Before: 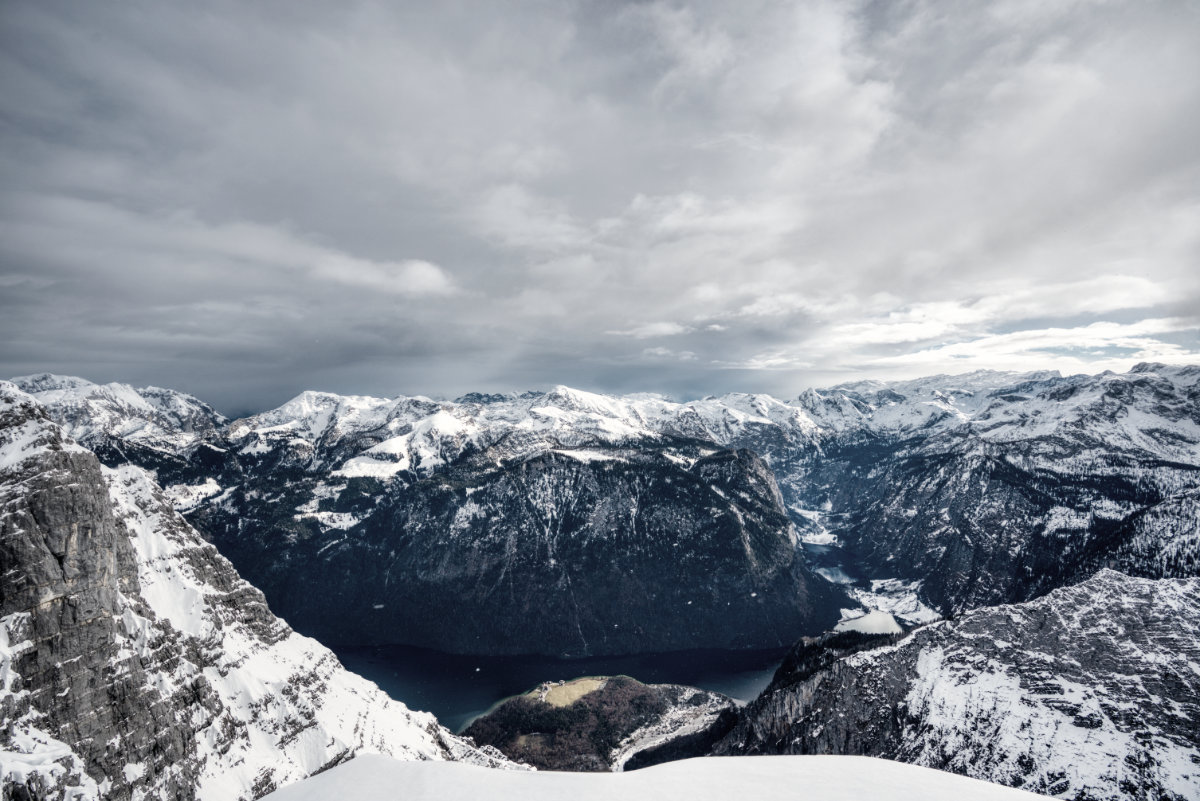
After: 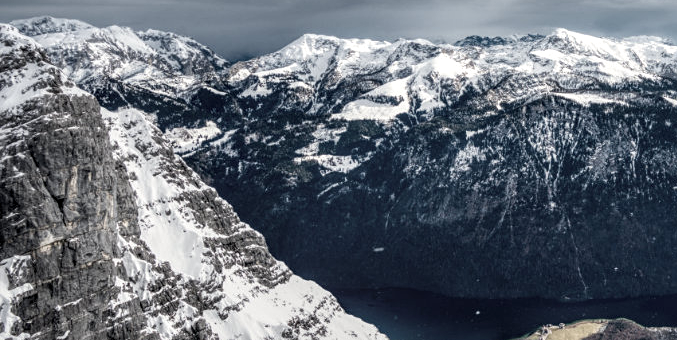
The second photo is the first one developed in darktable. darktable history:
crop: top 44.649%, right 43.565%, bottom 12.839%
sharpen: amount 0.201
local contrast: on, module defaults
tone equalizer: on, module defaults
